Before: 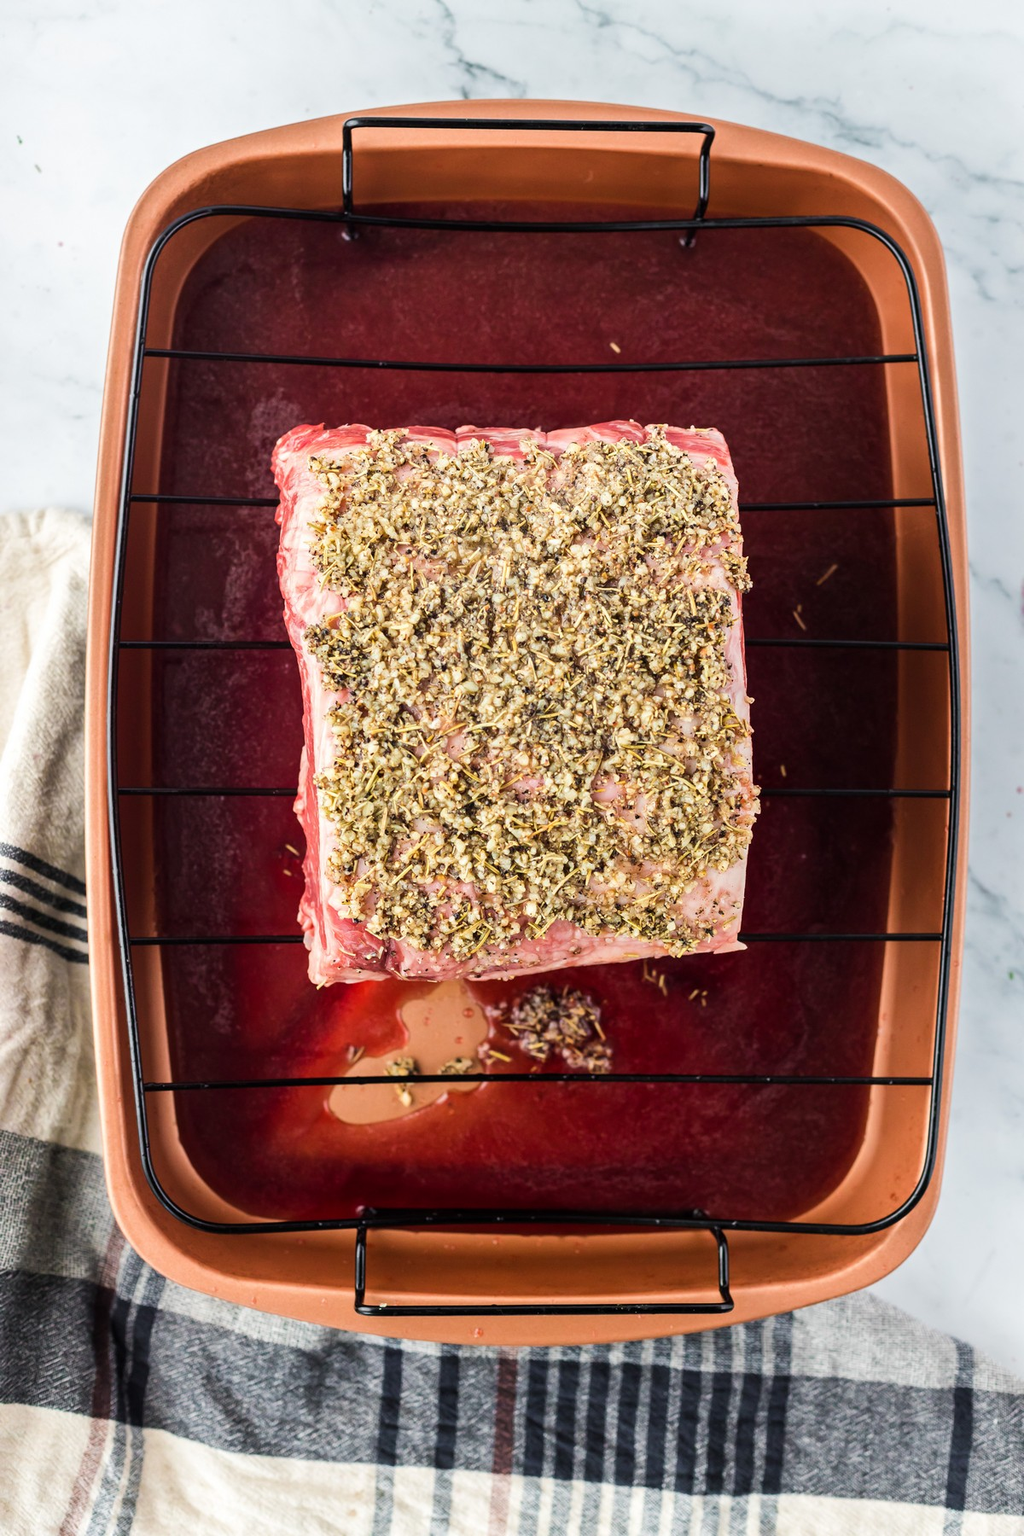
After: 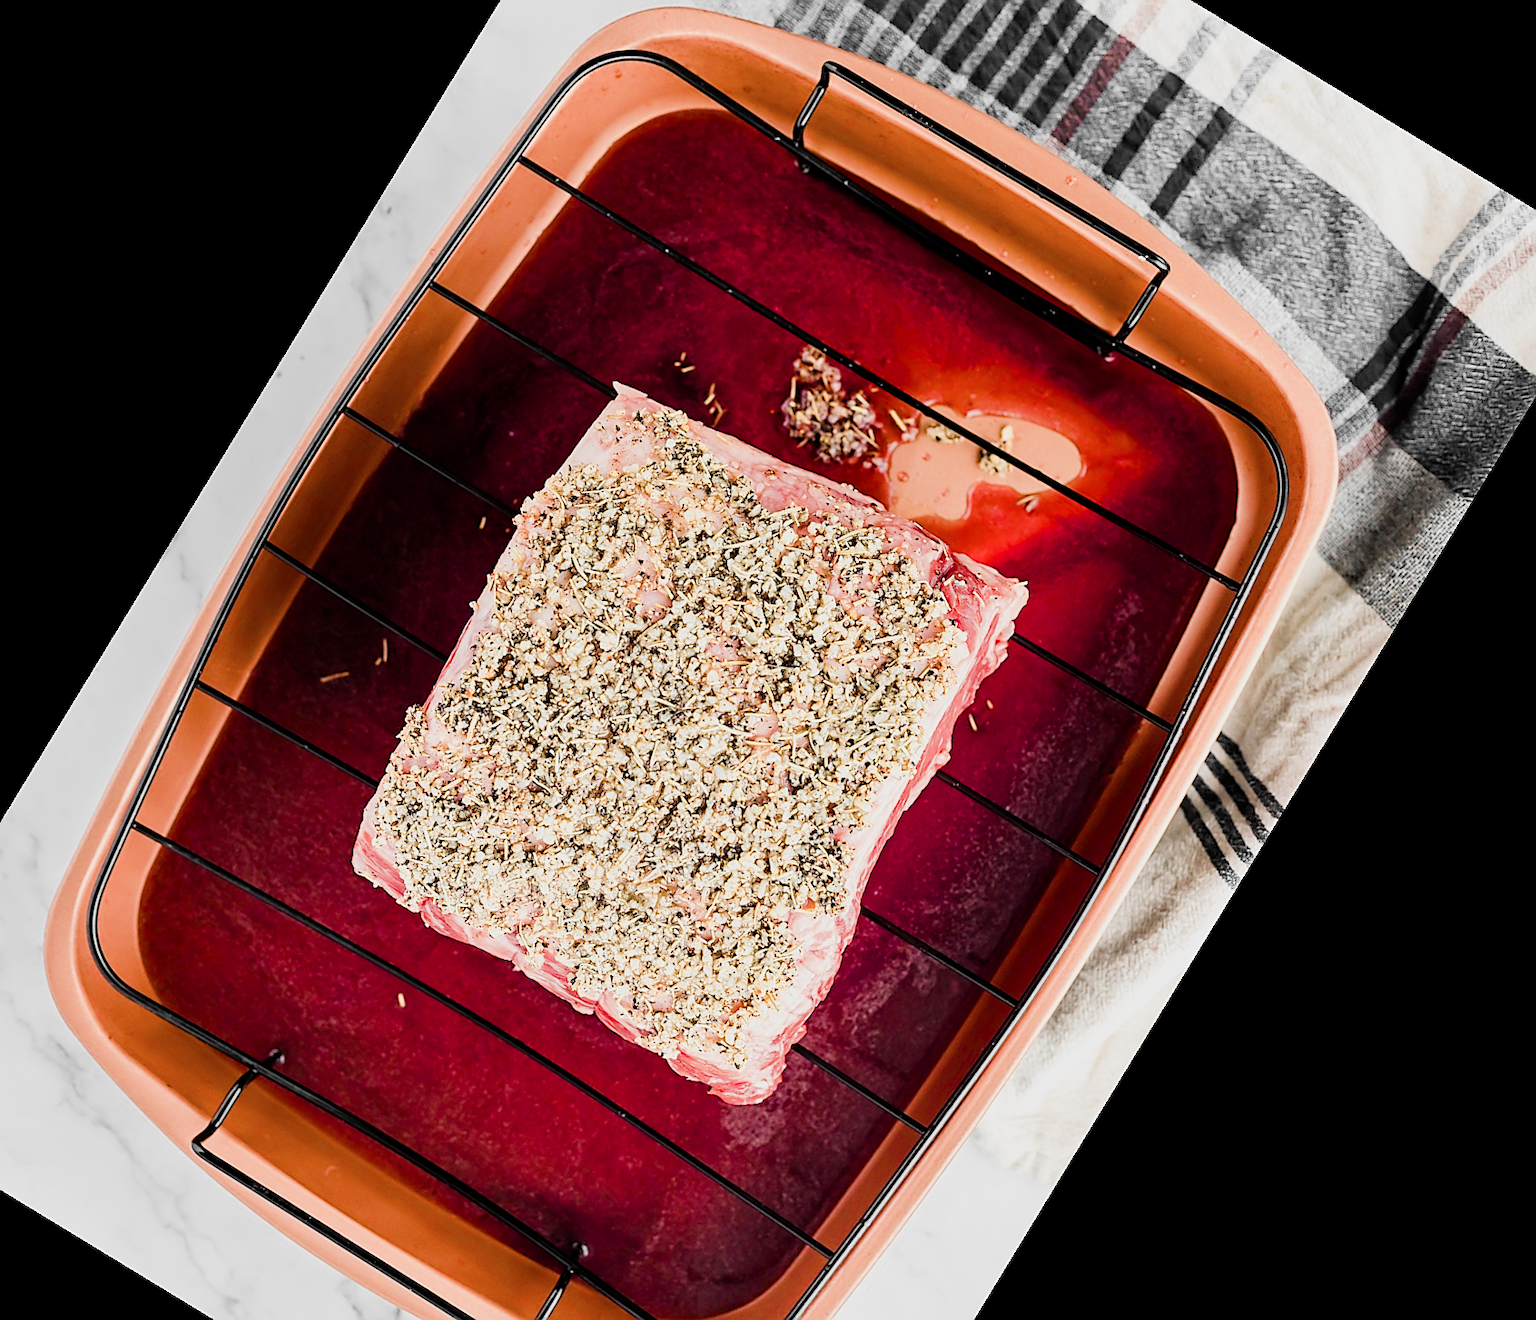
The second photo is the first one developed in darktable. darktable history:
crop and rotate: angle 148.68°, left 9.111%, top 15.603%, right 4.588%, bottom 17.041%
sharpen: radius 1.4, amount 1.25, threshold 0.7
color zones: curves: ch0 [(0, 0.447) (0.184, 0.543) (0.323, 0.476) (0.429, 0.445) (0.571, 0.443) (0.714, 0.451) (0.857, 0.452) (1, 0.447)]; ch1 [(0, 0.464) (0.176, 0.46) (0.287, 0.177) (0.429, 0.002) (0.571, 0) (0.714, 0) (0.857, 0) (1, 0.464)], mix 20%
color balance rgb: perceptual saturation grading › global saturation 20%, perceptual saturation grading › highlights -50%, perceptual saturation grading › shadows 30%, perceptual brilliance grading › global brilliance 10%, perceptual brilliance grading › shadows 15%
exposure: black level correction 0.001, exposure 0.5 EV, compensate exposure bias true, compensate highlight preservation false
filmic rgb: black relative exposure -8.54 EV, white relative exposure 5.52 EV, hardness 3.39, contrast 1.016
